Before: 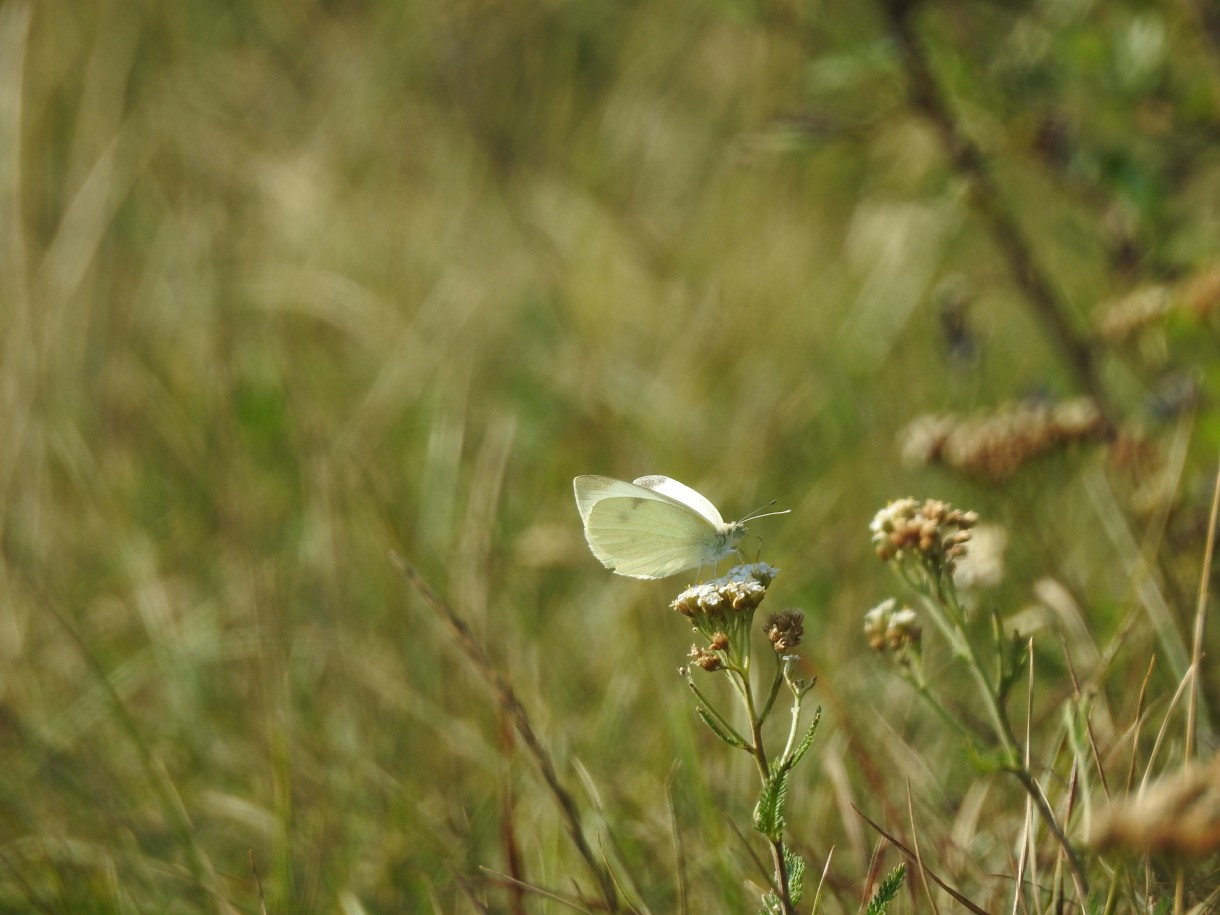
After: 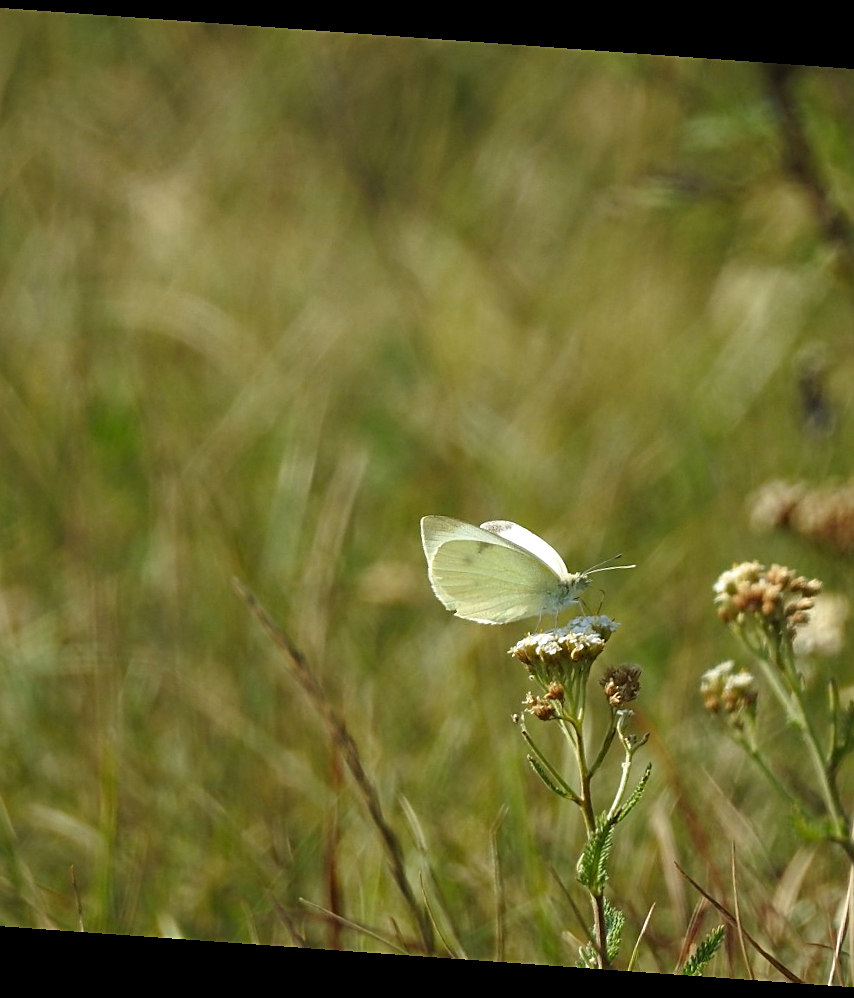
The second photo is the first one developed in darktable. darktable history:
crop and rotate: left 14.292%, right 19.041%
haze removal: compatibility mode true, adaptive false
sharpen: on, module defaults
rotate and perspective: rotation 4.1°, automatic cropping off
exposure: compensate highlight preservation false
